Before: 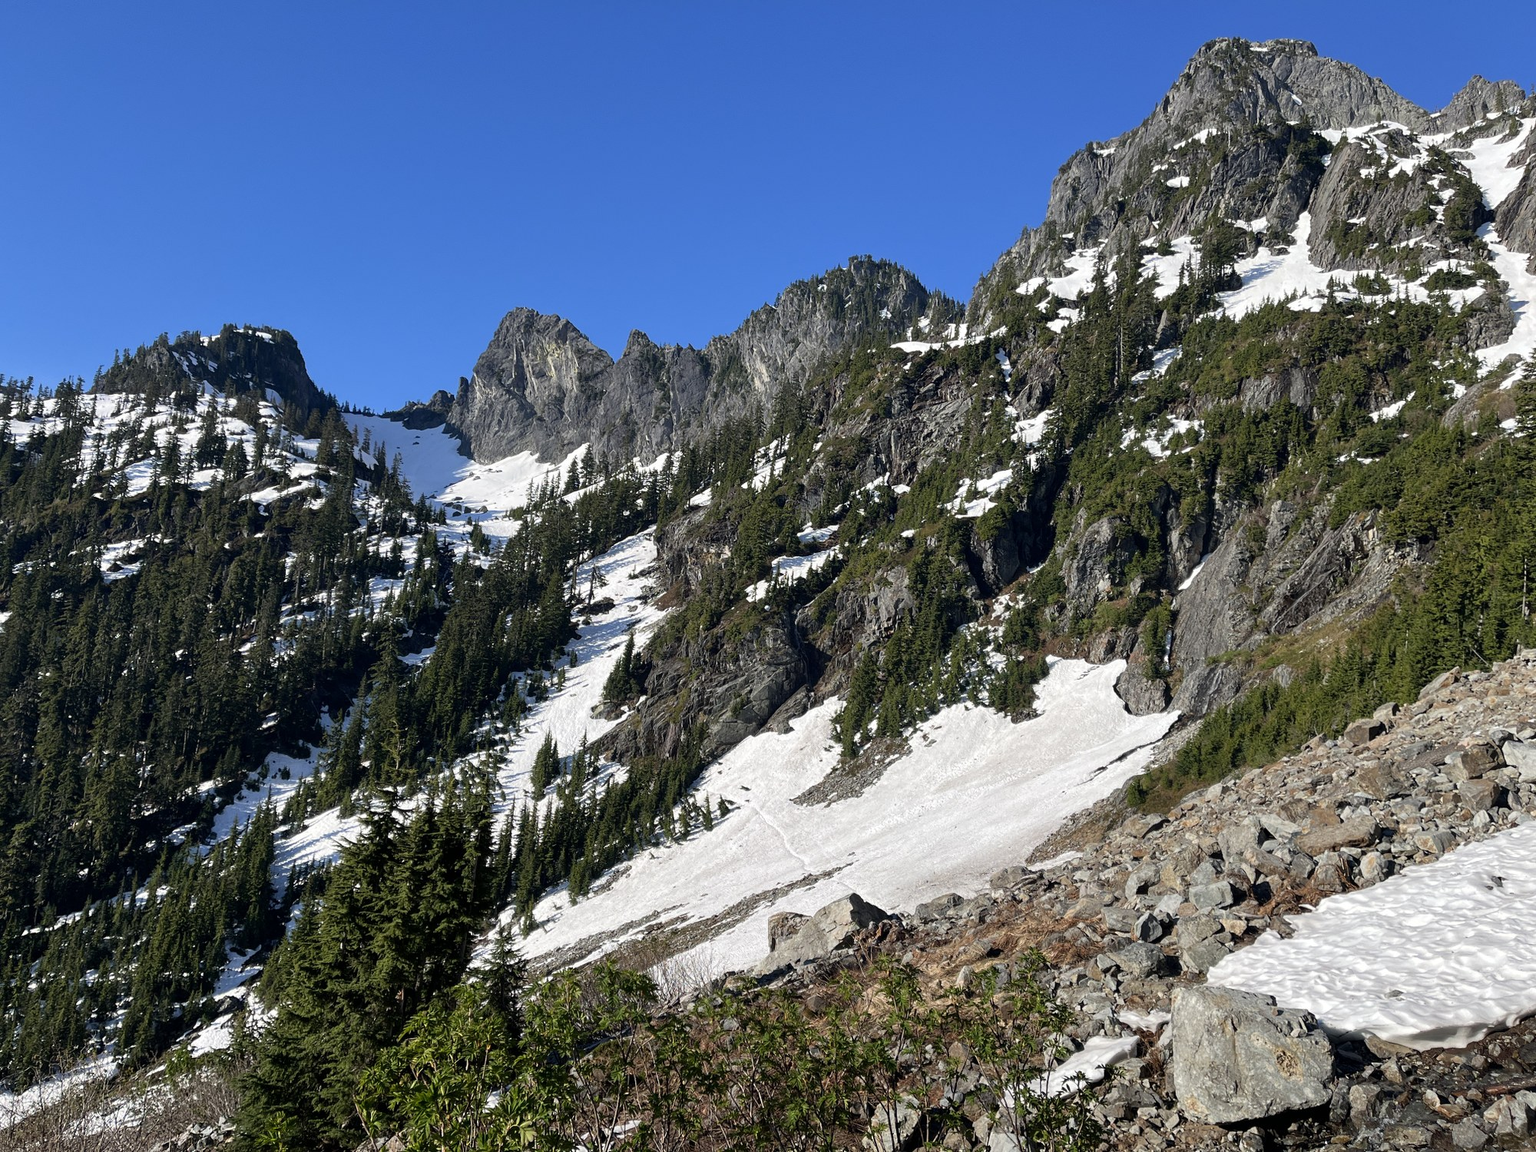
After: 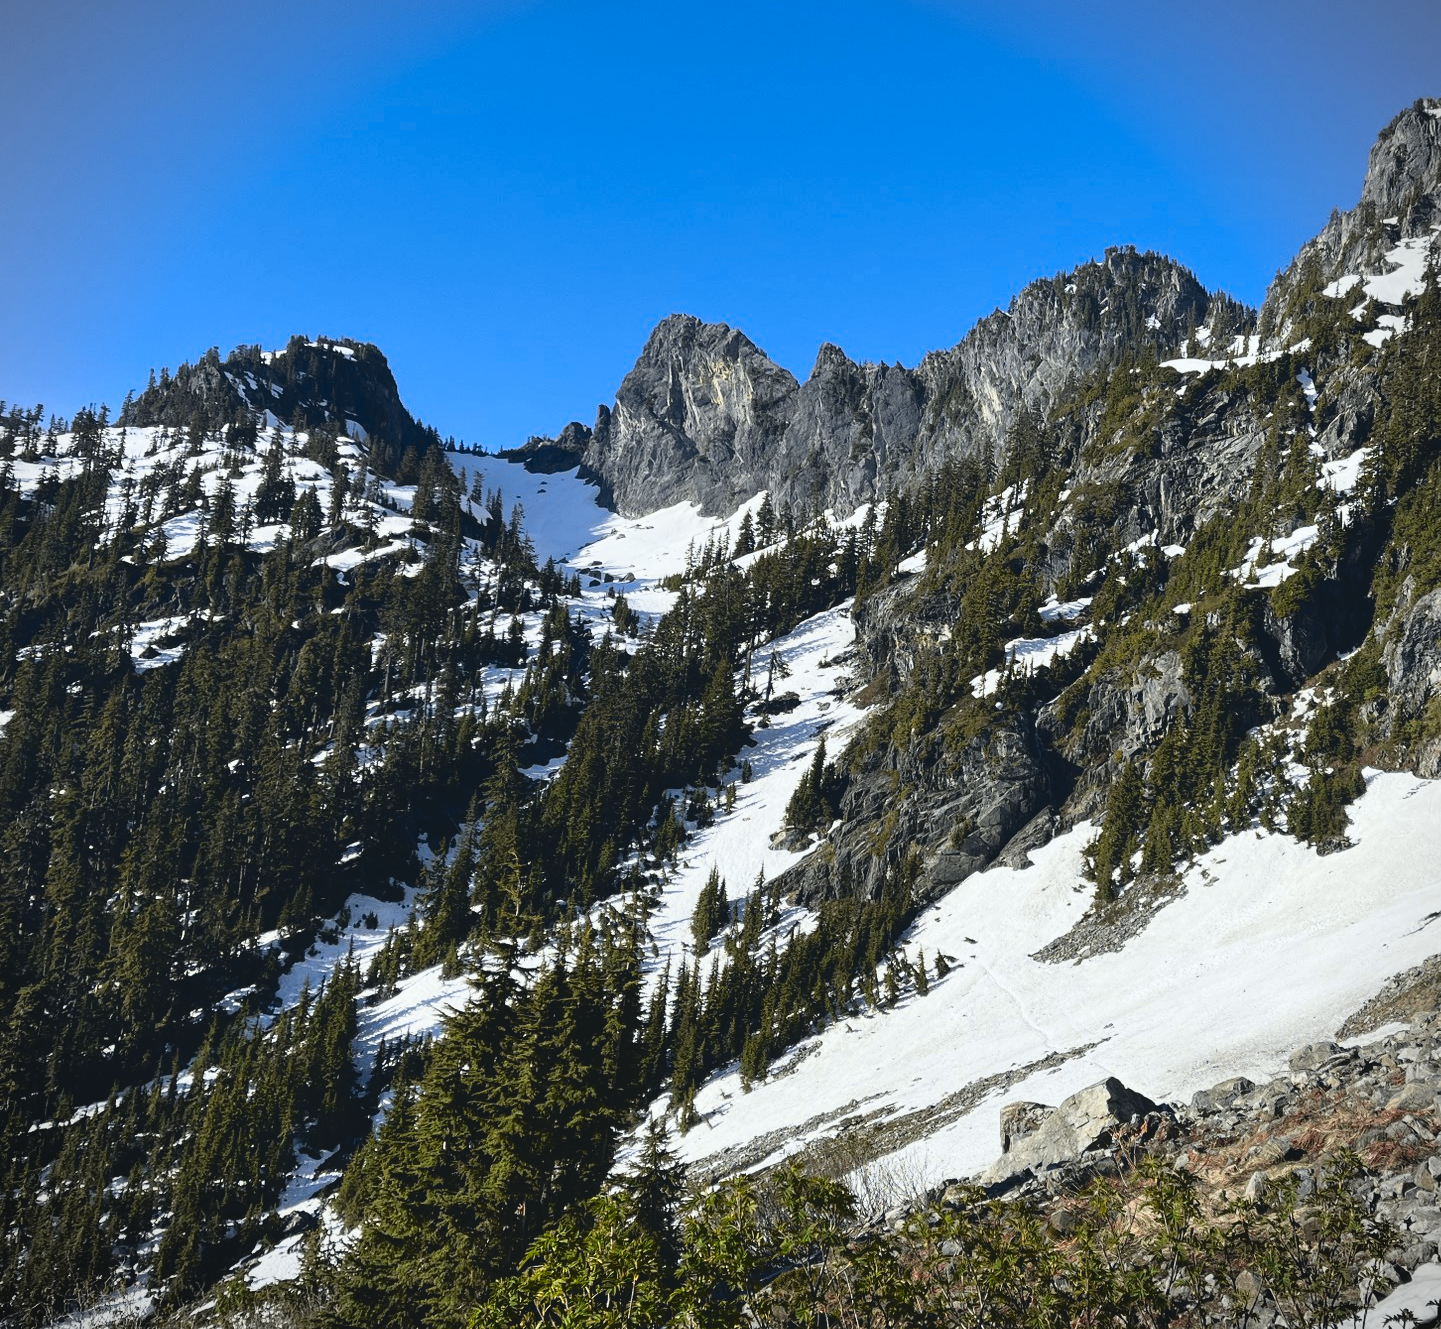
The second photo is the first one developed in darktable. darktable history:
tone curve: curves: ch0 [(0, 0.074) (0.129, 0.136) (0.285, 0.301) (0.689, 0.764) (0.854, 0.926) (0.987, 0.977)]; ch1 [(0, 0) (0.337, 0.249) (0.434, 0.437) (0.485, 0.491) (0.515, 0.495) (0.566, 0.57) (0.625, 0.625) (0.764, 0.806) (1, 1)]; ch2 [(0, 0) (0.314, 0.301) (0.401, 0.411) (0.505, 0.499) (0.54, 0.54) (0.608, 0.613) (0.706, 0.735) (1, 1)], color space Lab, independent channels, preserve colors none
vignetting: fall-off start 91.78%
crop: top 5.791%, right 27.913%, bottom 5.596%
